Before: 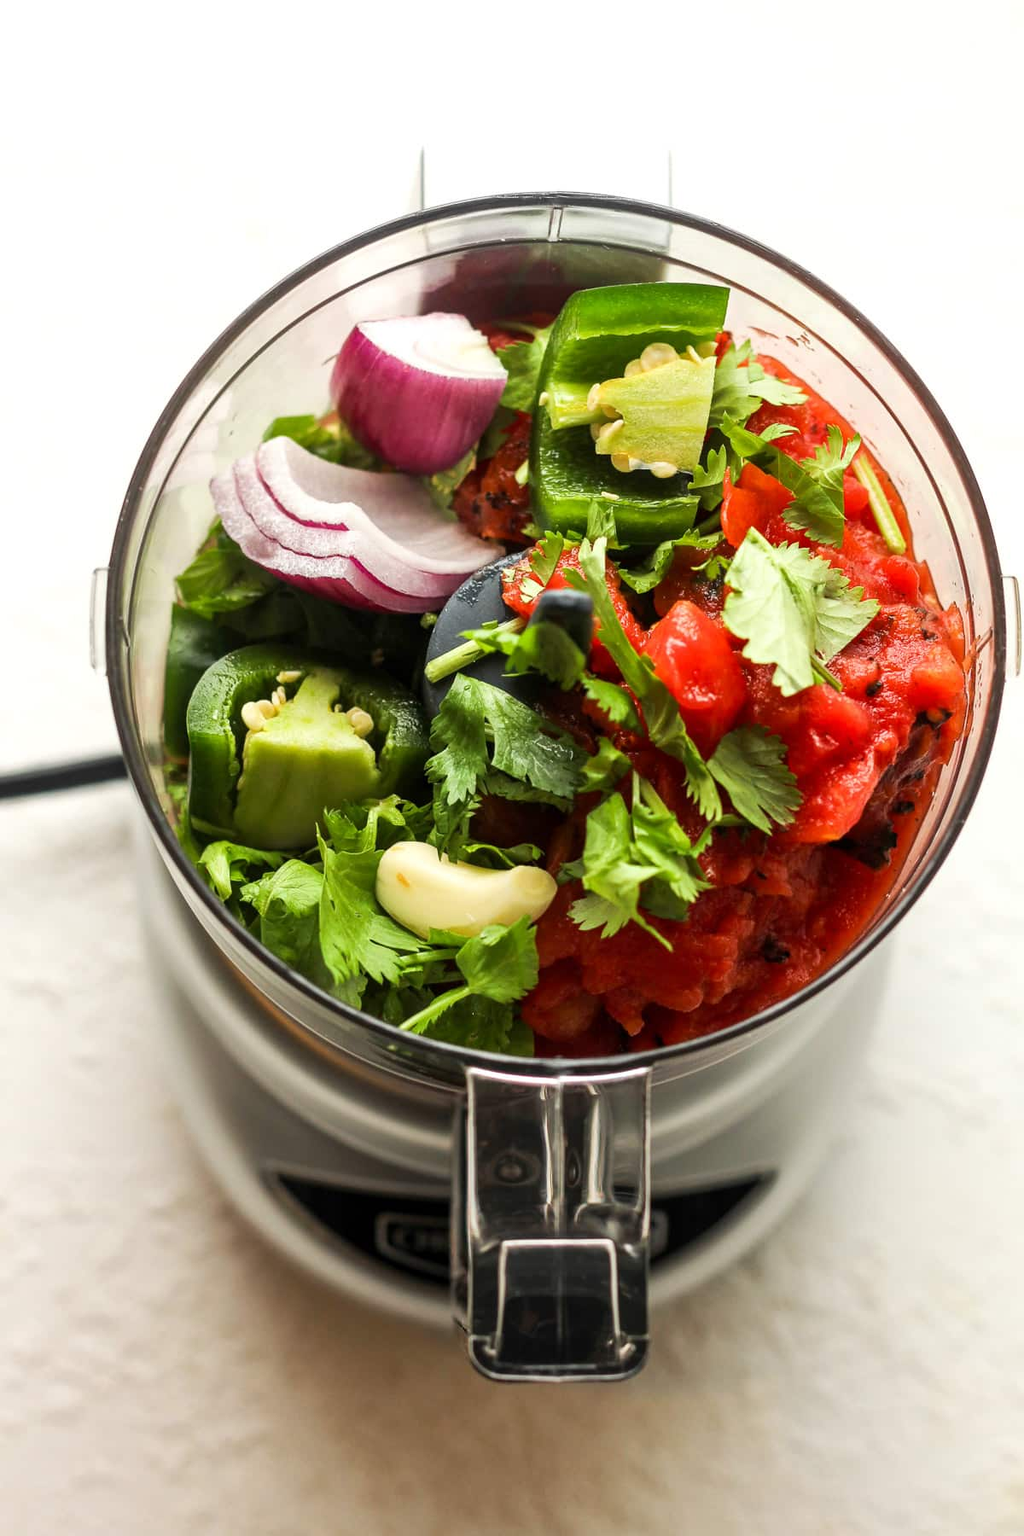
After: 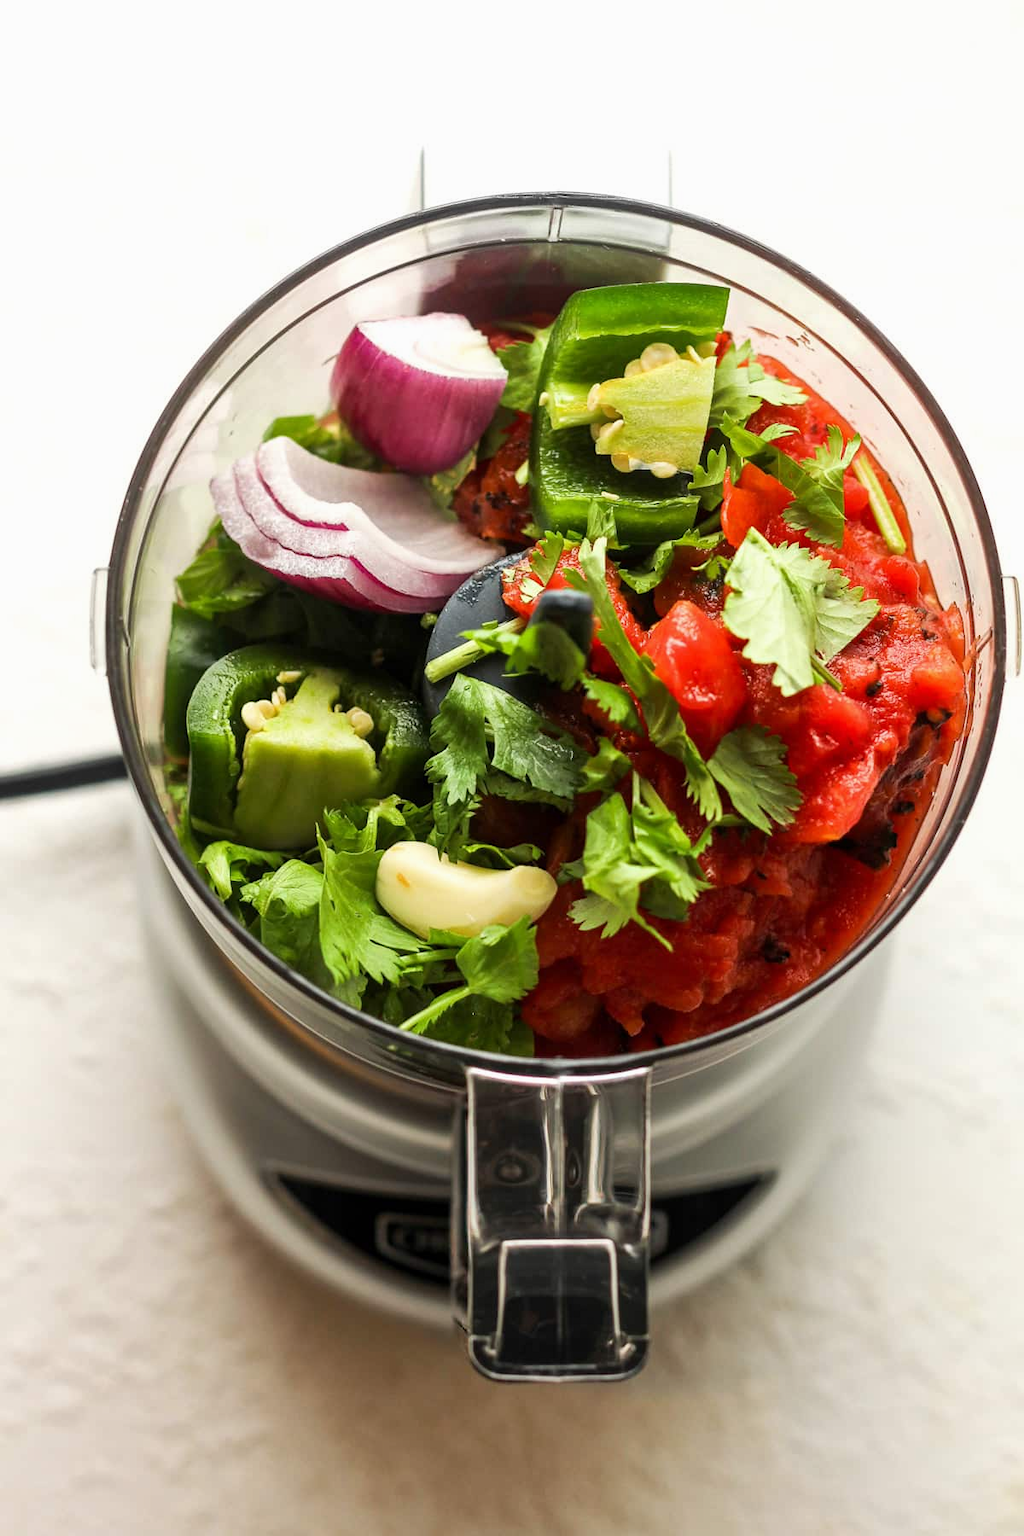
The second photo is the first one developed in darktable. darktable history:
exposure: exposure -0.042 EV, compensate exposure bias true, compensate highlight preservation false
